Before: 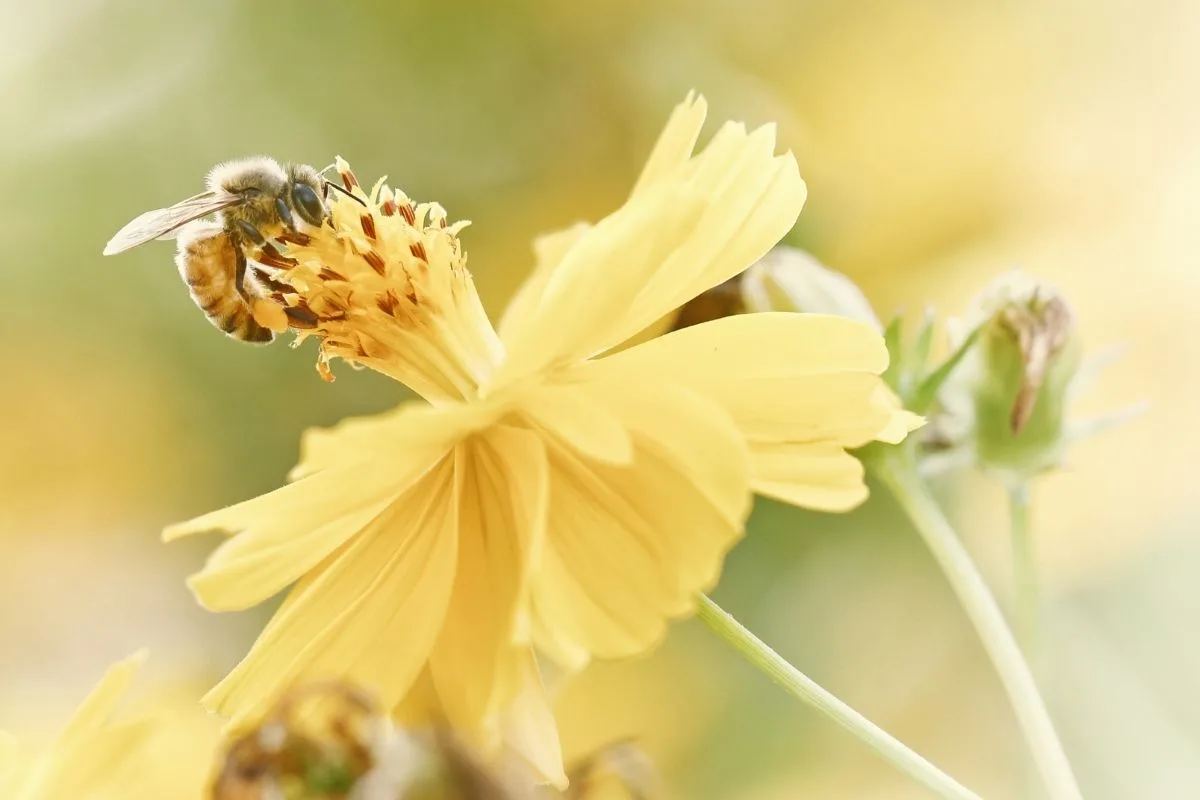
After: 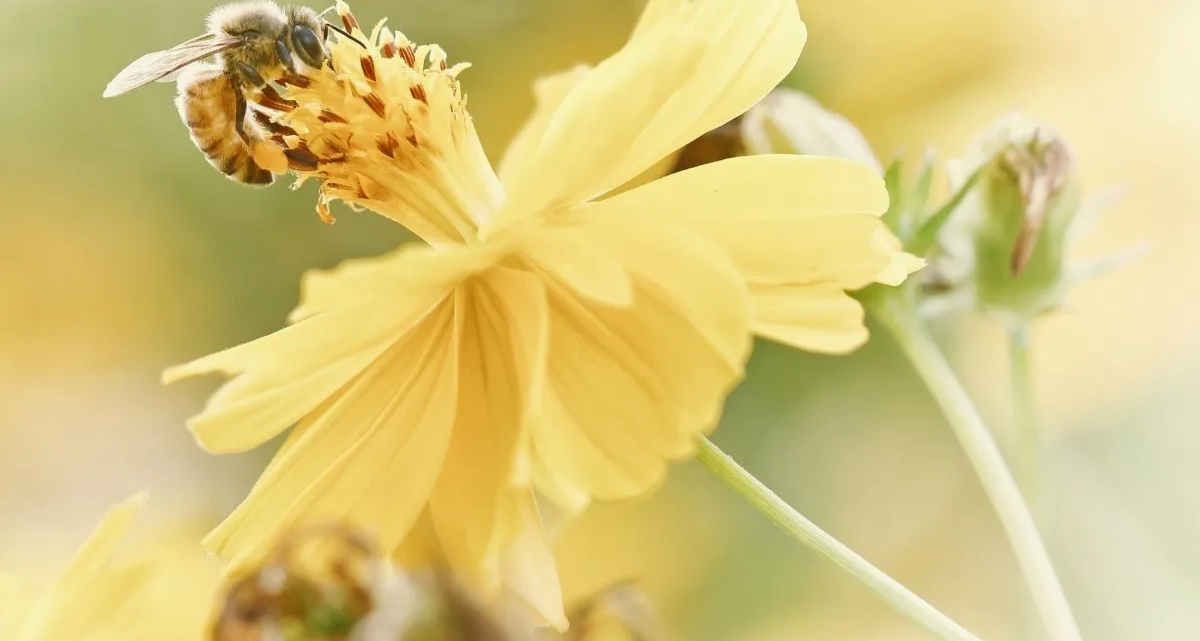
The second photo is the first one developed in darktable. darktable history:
color calibration: illuminant same as pipeline (D50), adaptation none (bypass), x 0.332, y 0.334, temperature 5007.97 K
crop and rotate: top 19.789%
exposure: exposure -0.047 EV, compensate exposure bias true, compensate highlight preservation false
